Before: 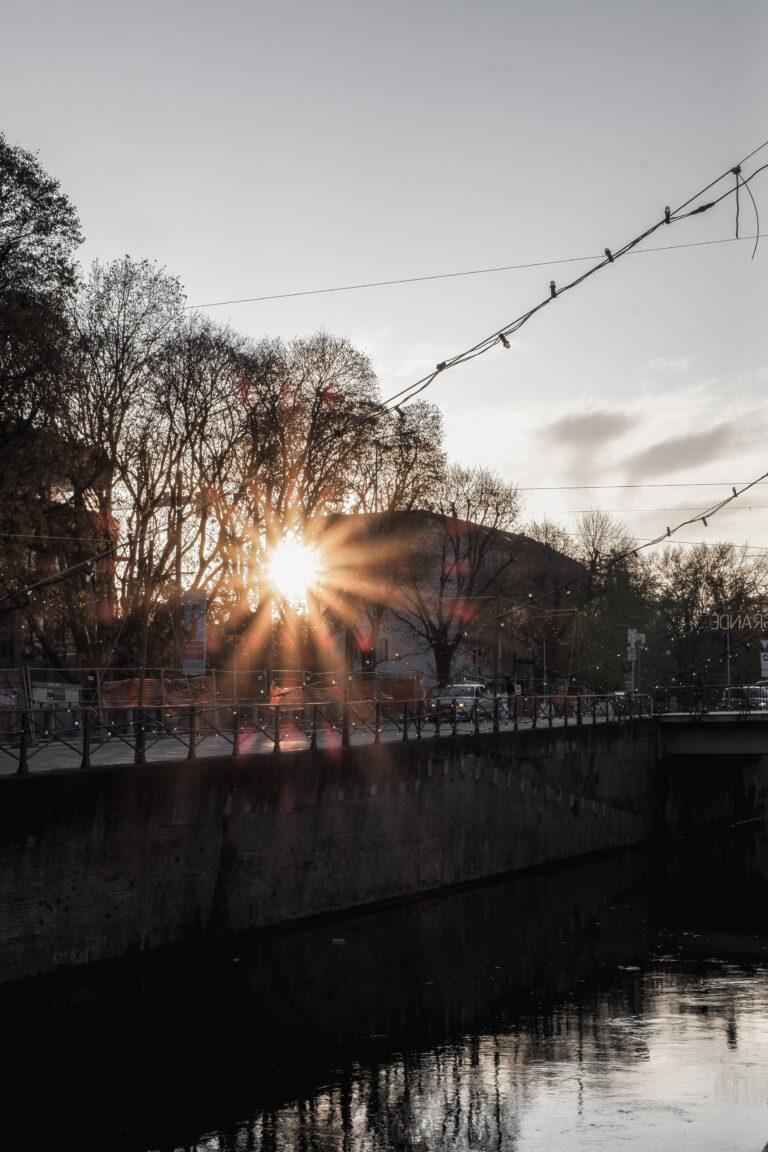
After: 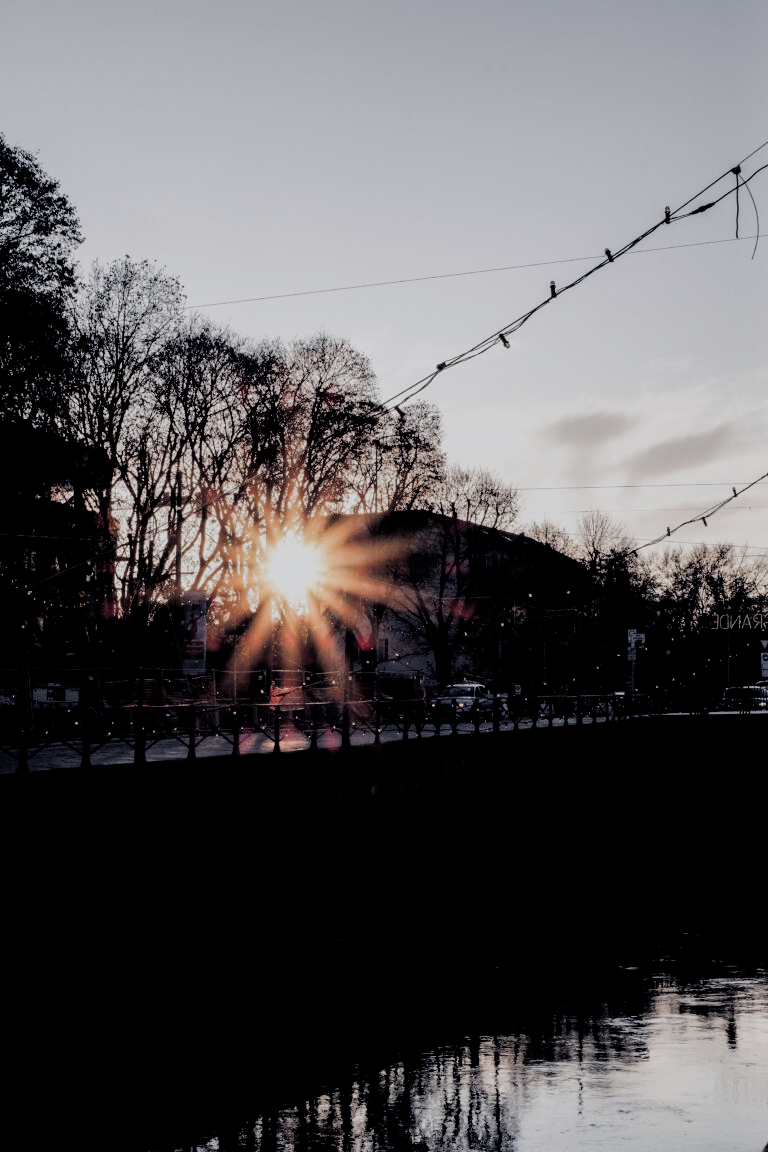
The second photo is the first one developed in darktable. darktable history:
filmic rgb: black relative exposure -2.9 EV, white relative exposure 4.56 EV, hardness 1.7, contrast 1.243, iterations of high-quality reconstruction 0
color balance rgb: shadows lift › luminance -19.583%, global offset › luminance -0.284%, global offset › chroma 0.303%, global offset › hue 262.57°, linear chroma grading › shadows -2.003%, linear chroma grading › highlights -14.596%, linear chroma grading › global chroma -9.667%, linear chroma grading › mid-tones -9.768%, perceptual saturation grading › global saturation 24.925%, global vibrance 15.831%, saturation formula JzAzBz (2021)
